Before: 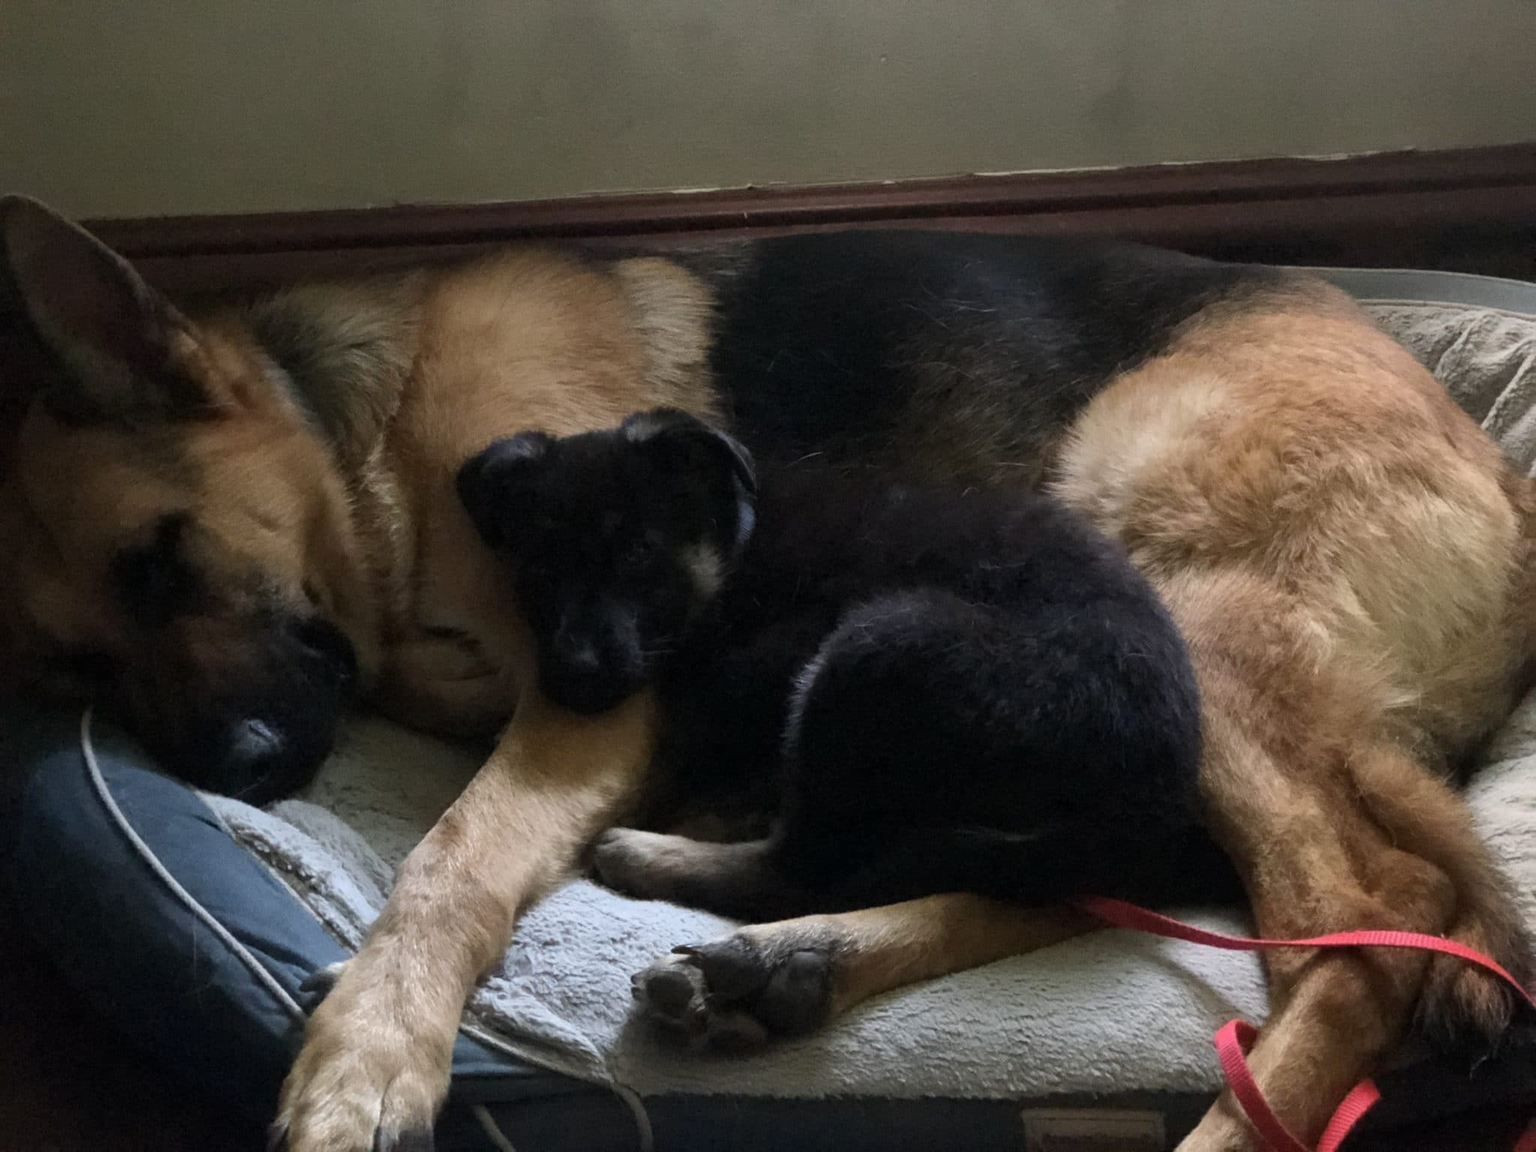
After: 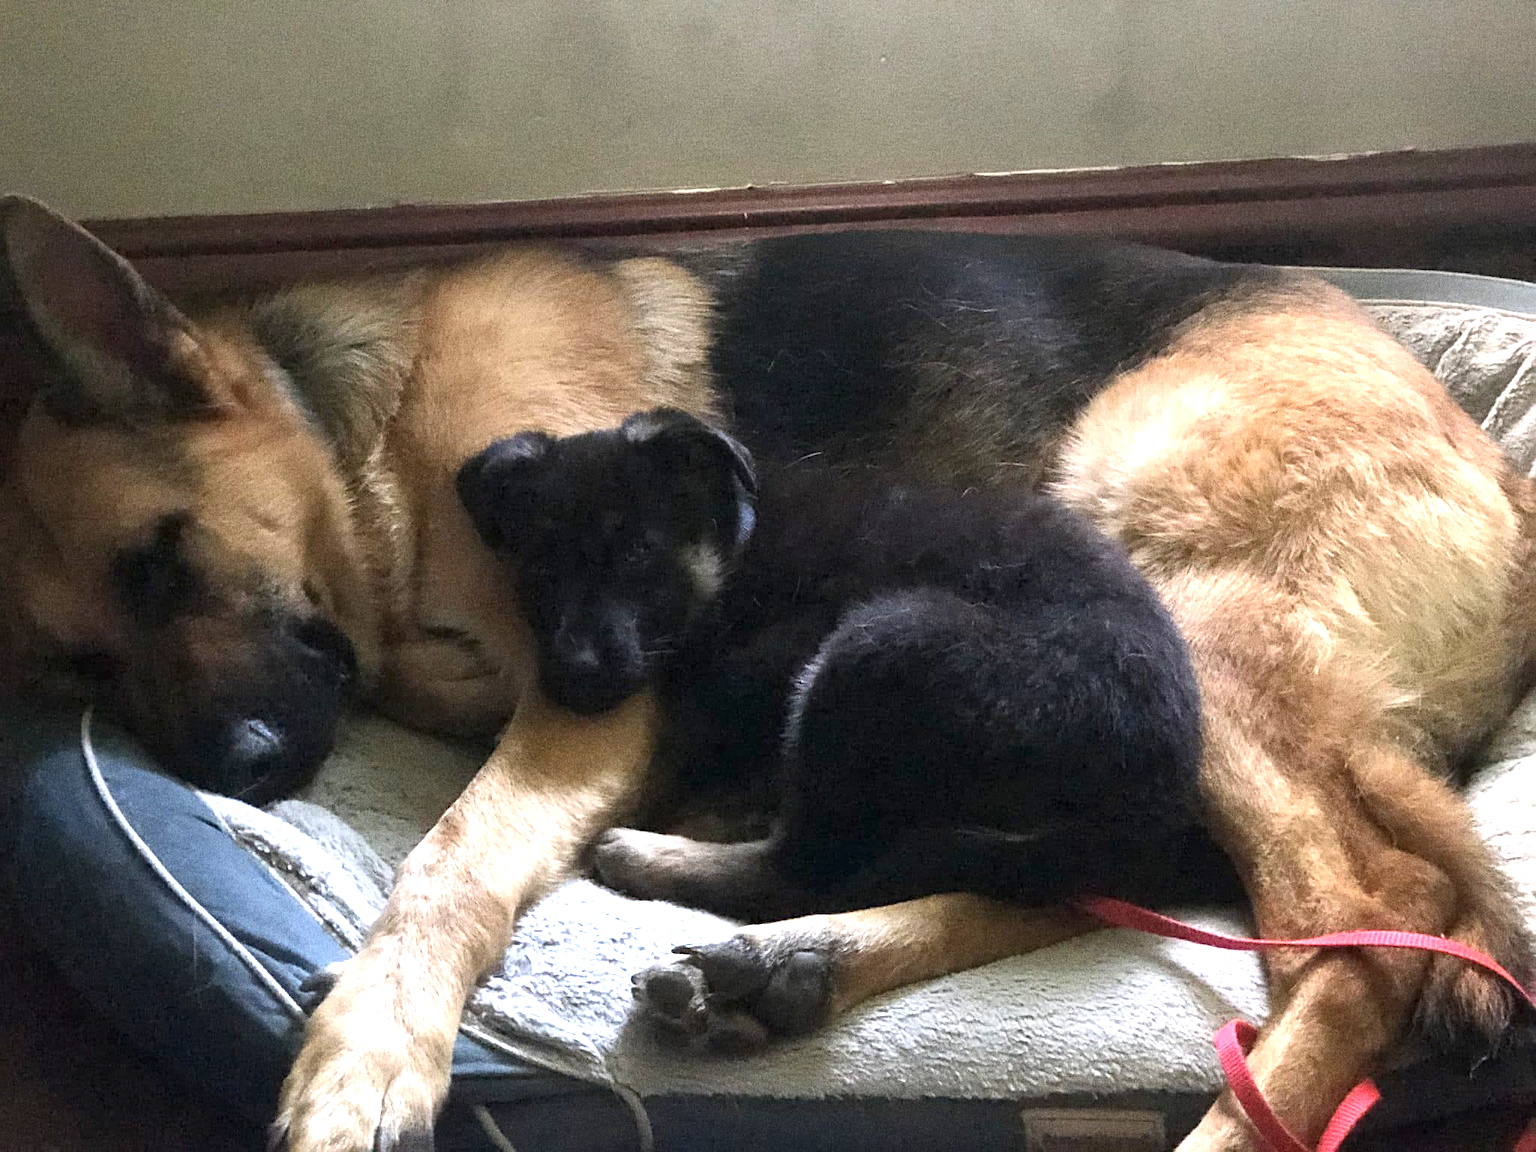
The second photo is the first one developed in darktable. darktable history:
white balance: red 1.004, blue 1.024
grain: coarseness 9.61 ISO, strength 35.62%
exposure: black level correction 0, exposure 1.4 EV, compensate highlight preservation false
sharpen: on, module defaults
